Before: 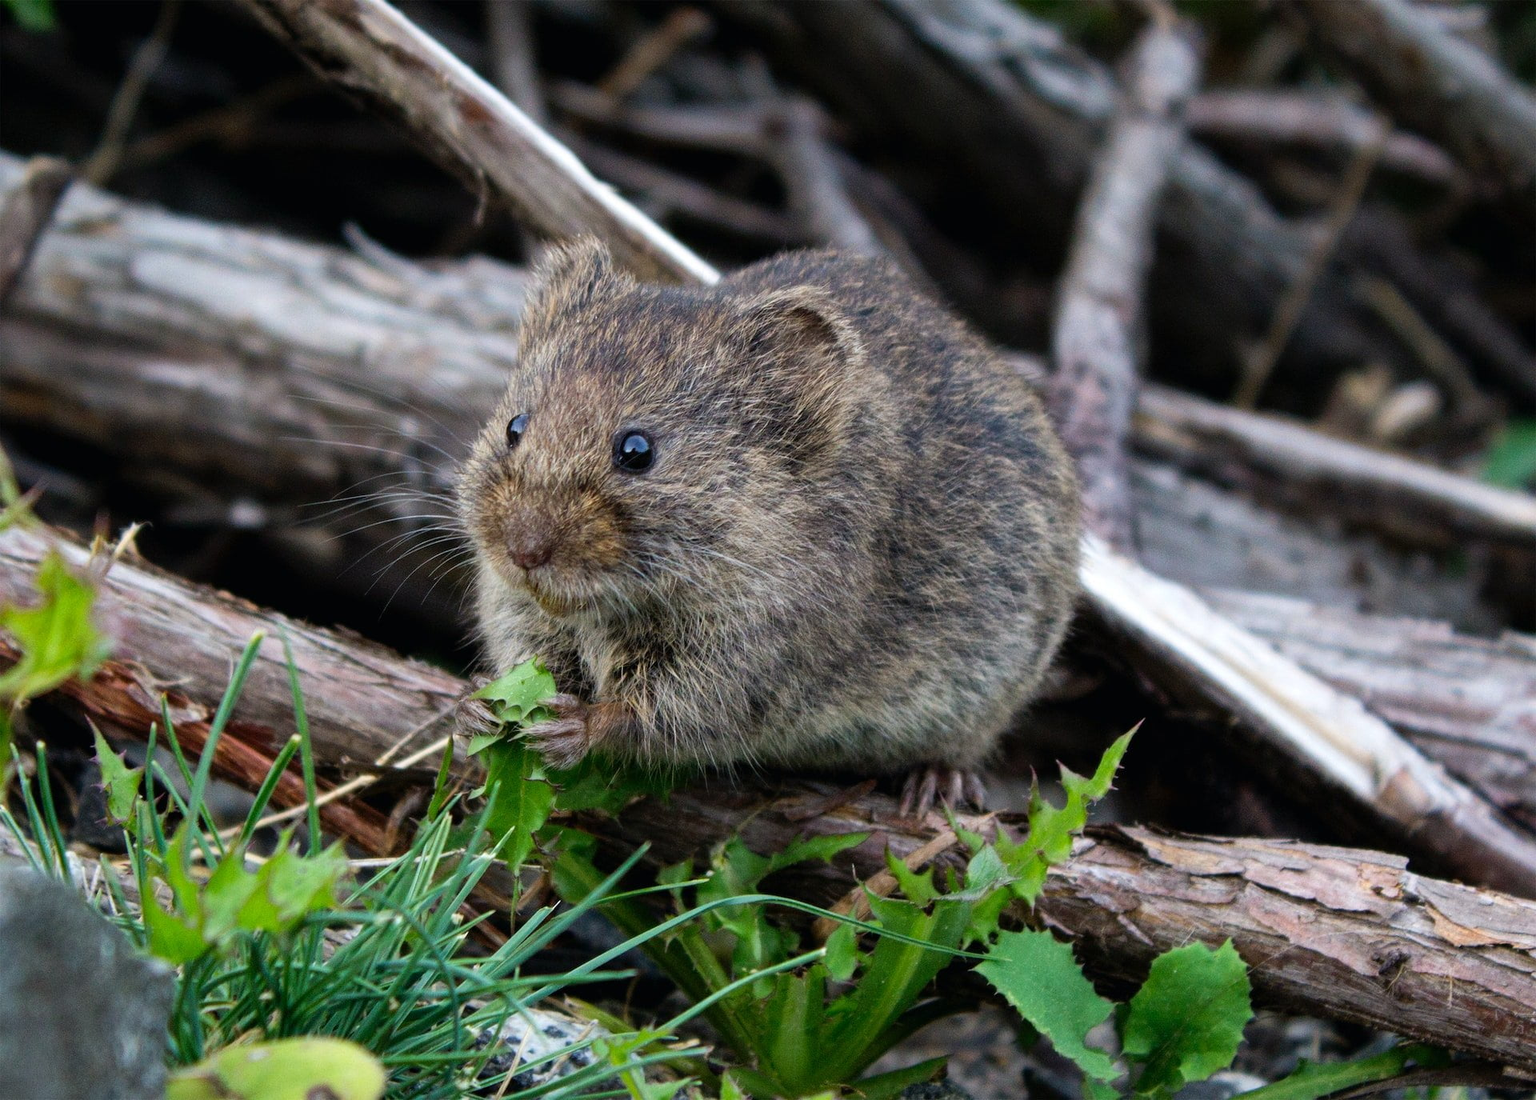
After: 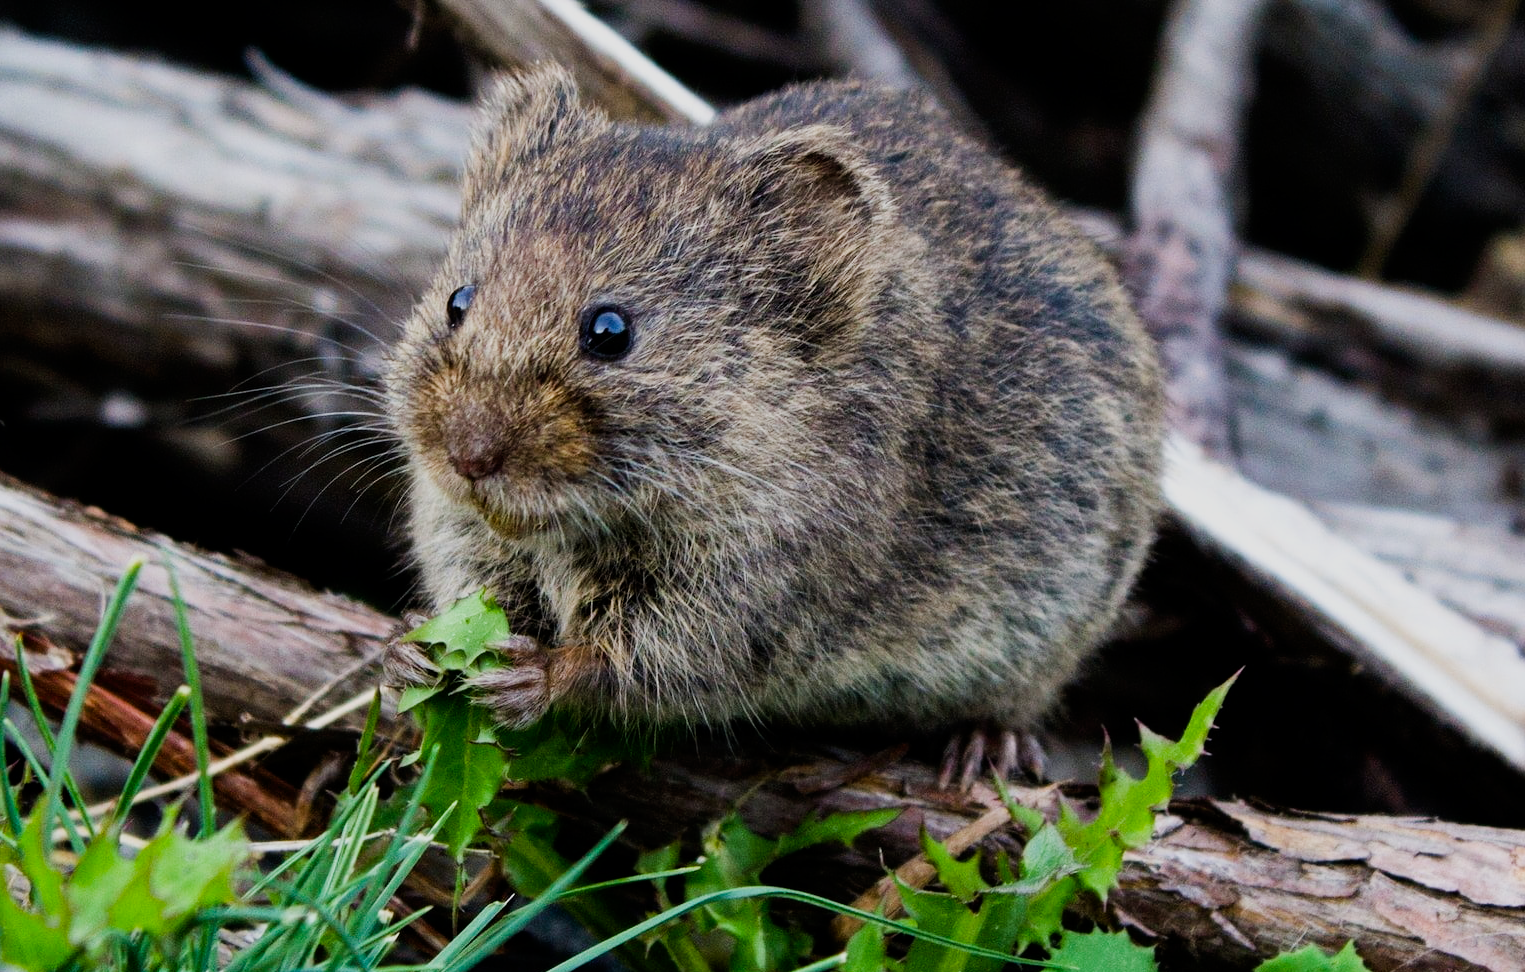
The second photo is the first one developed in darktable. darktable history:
sigmoid: contrast 1.54, target black 0
crop: left 9.712%, top 16.928%, right 10.845%, bottom 12.332%
